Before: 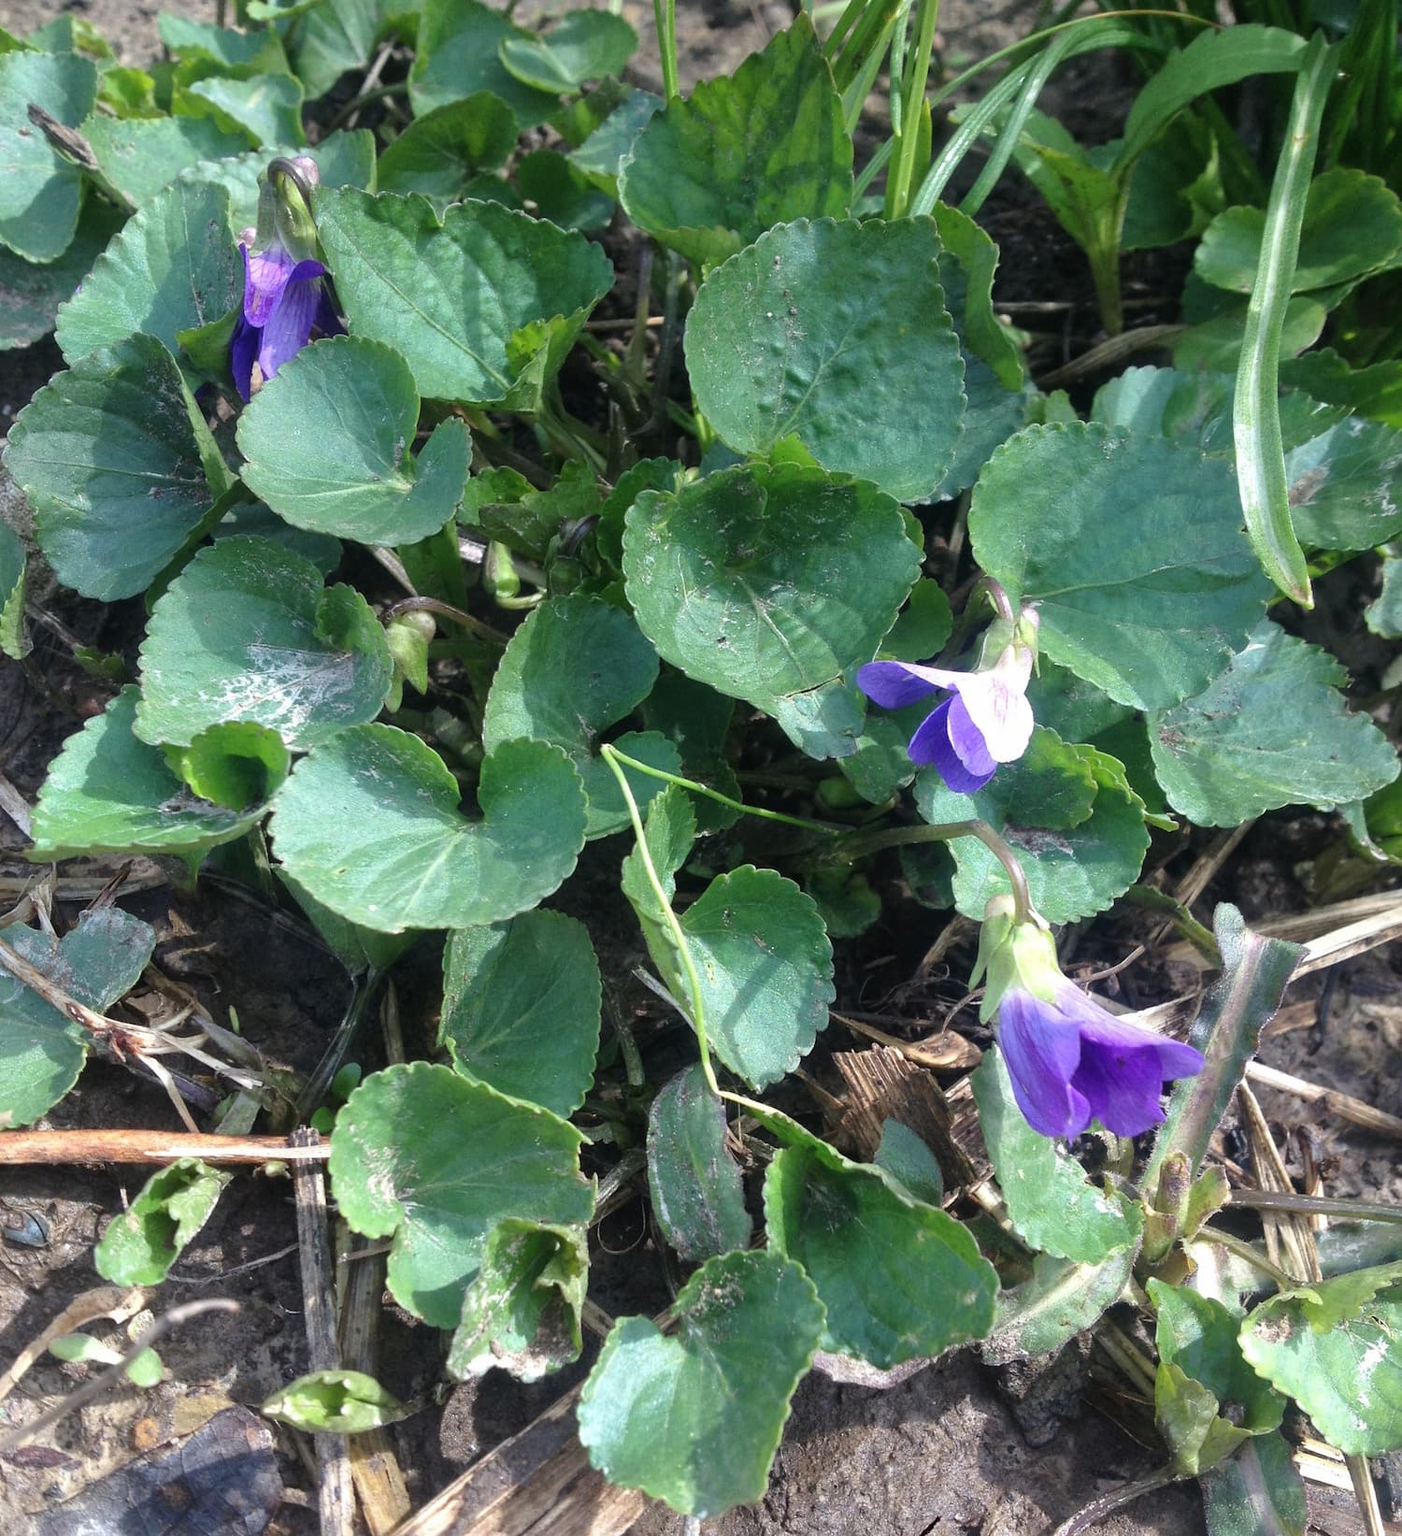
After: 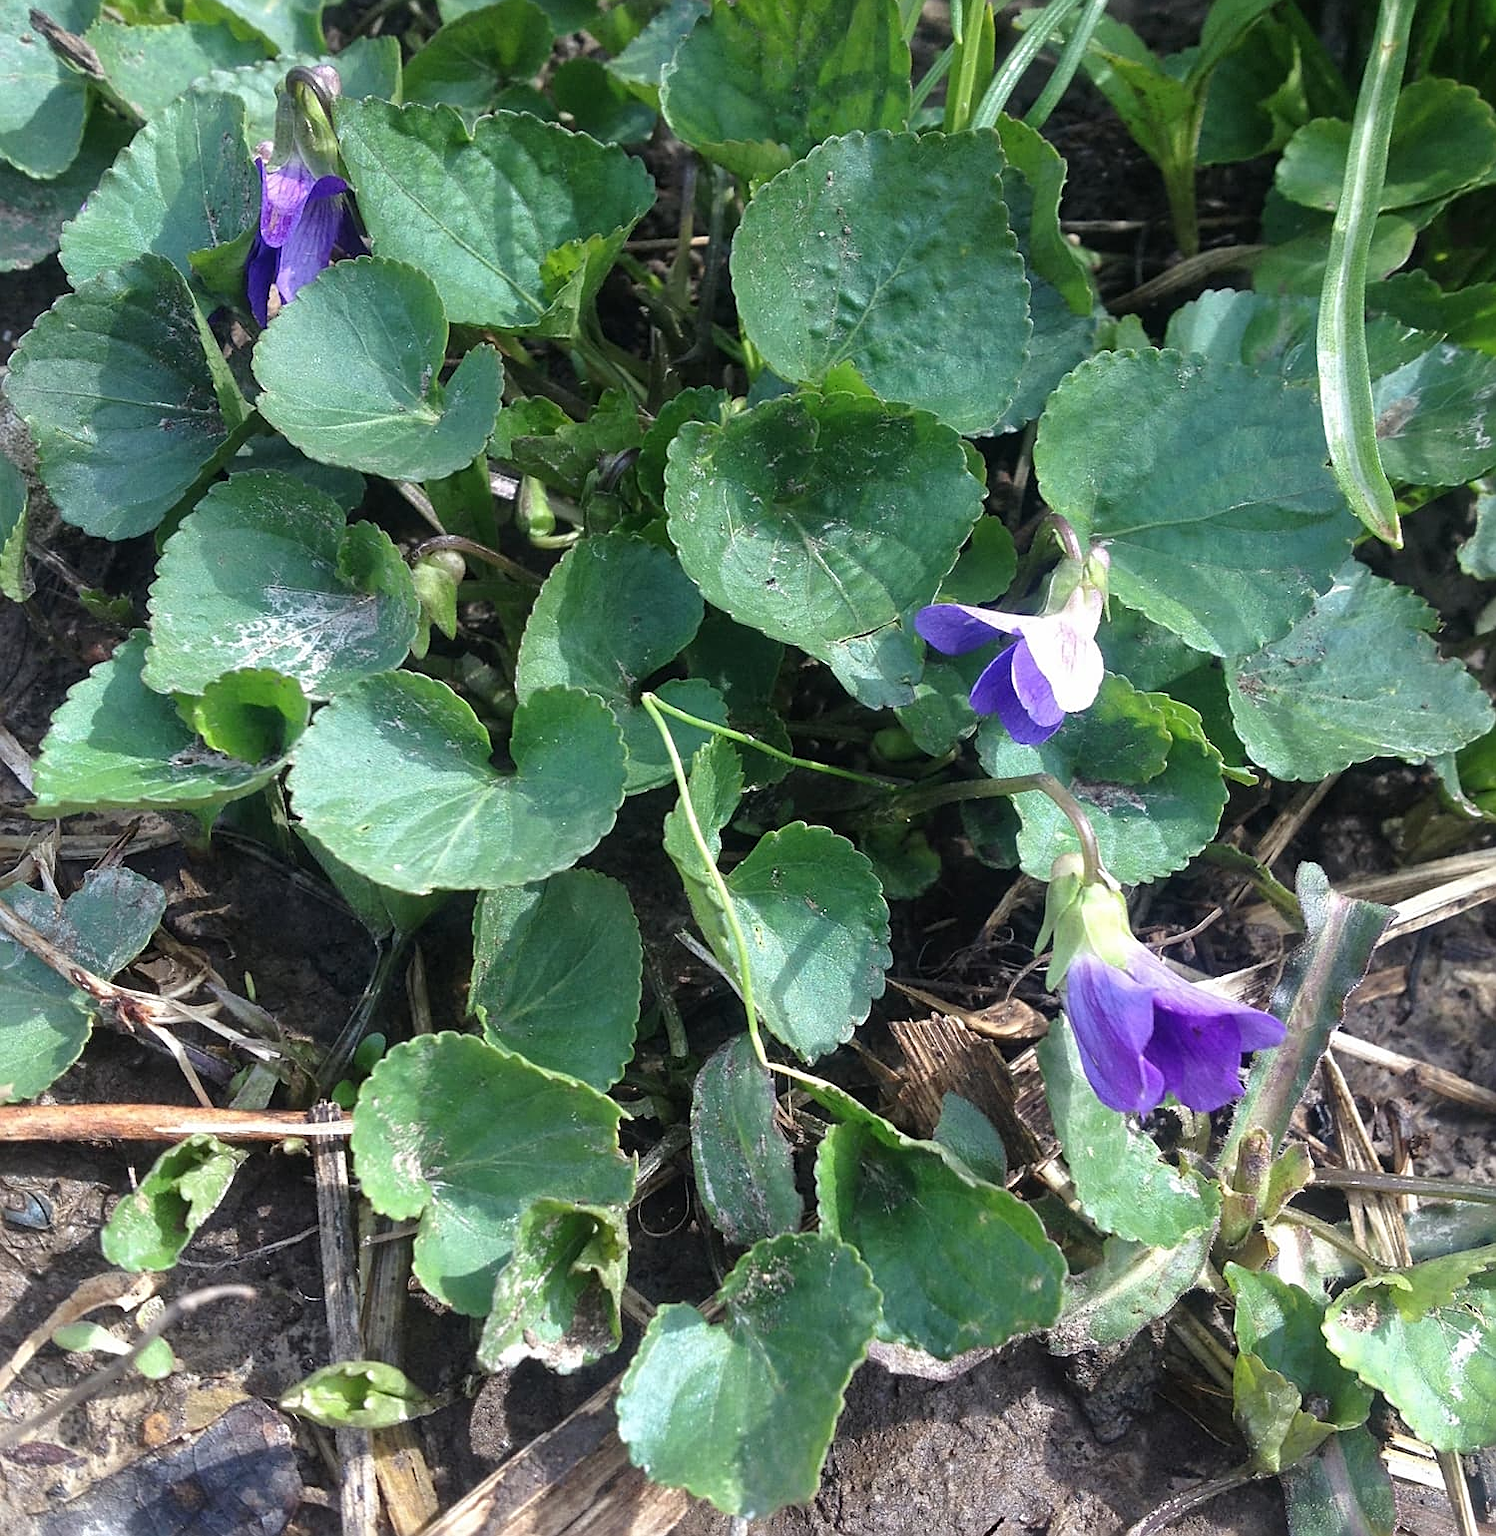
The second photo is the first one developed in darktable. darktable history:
sharpen: on, module defaults
crop and rotate: top 6.297%
